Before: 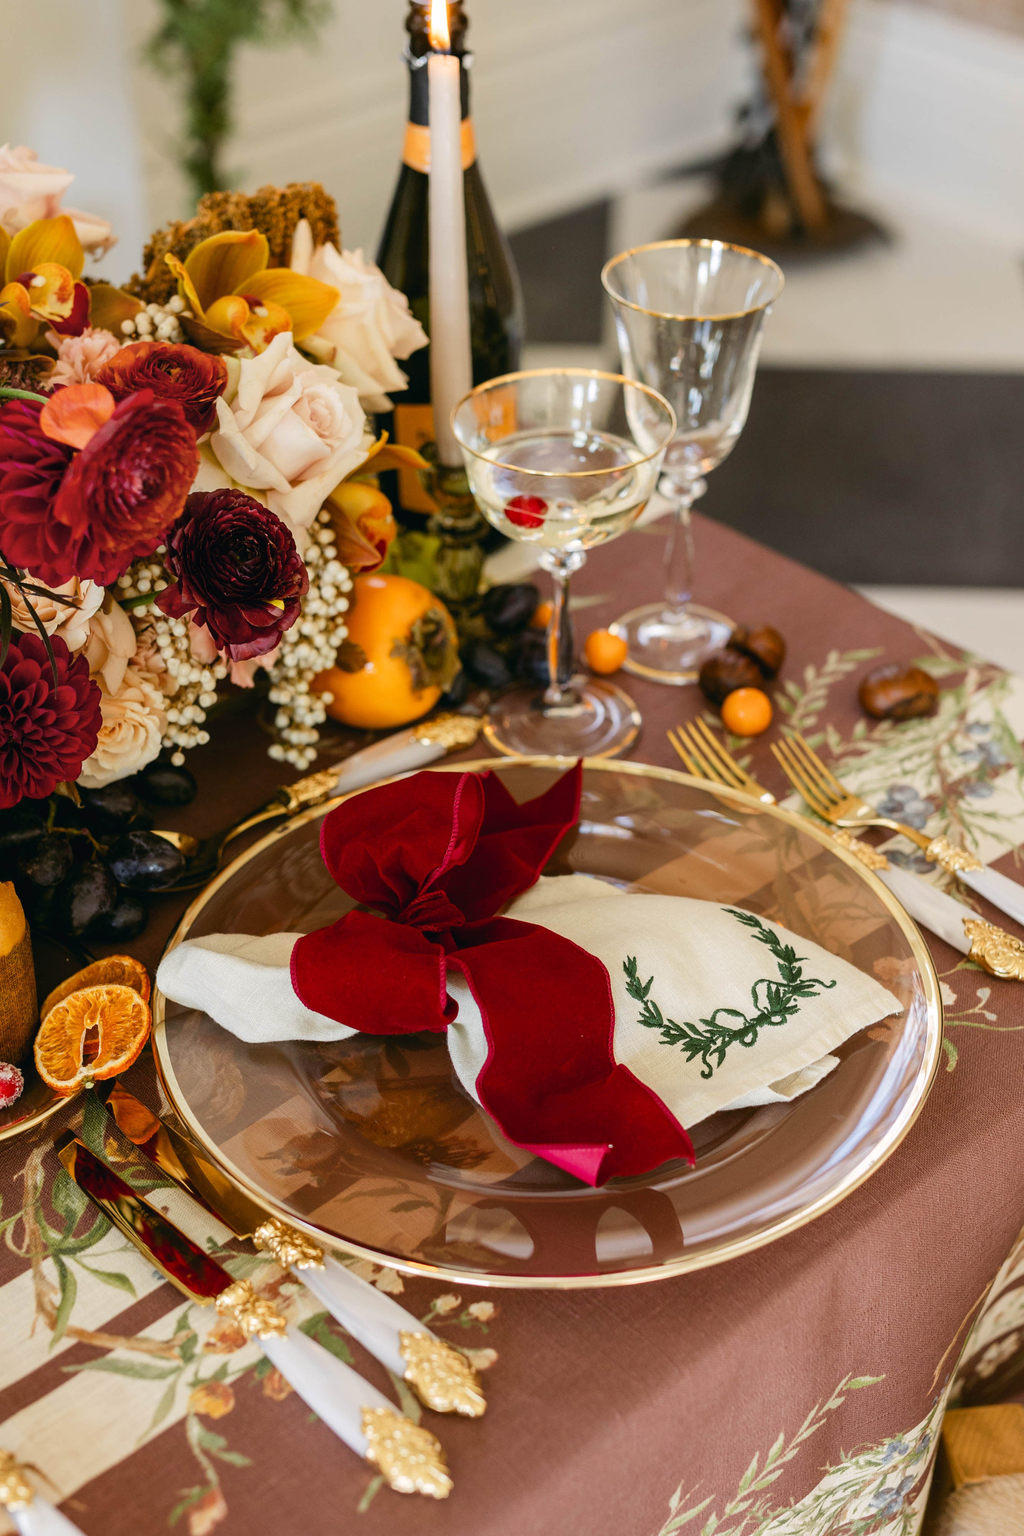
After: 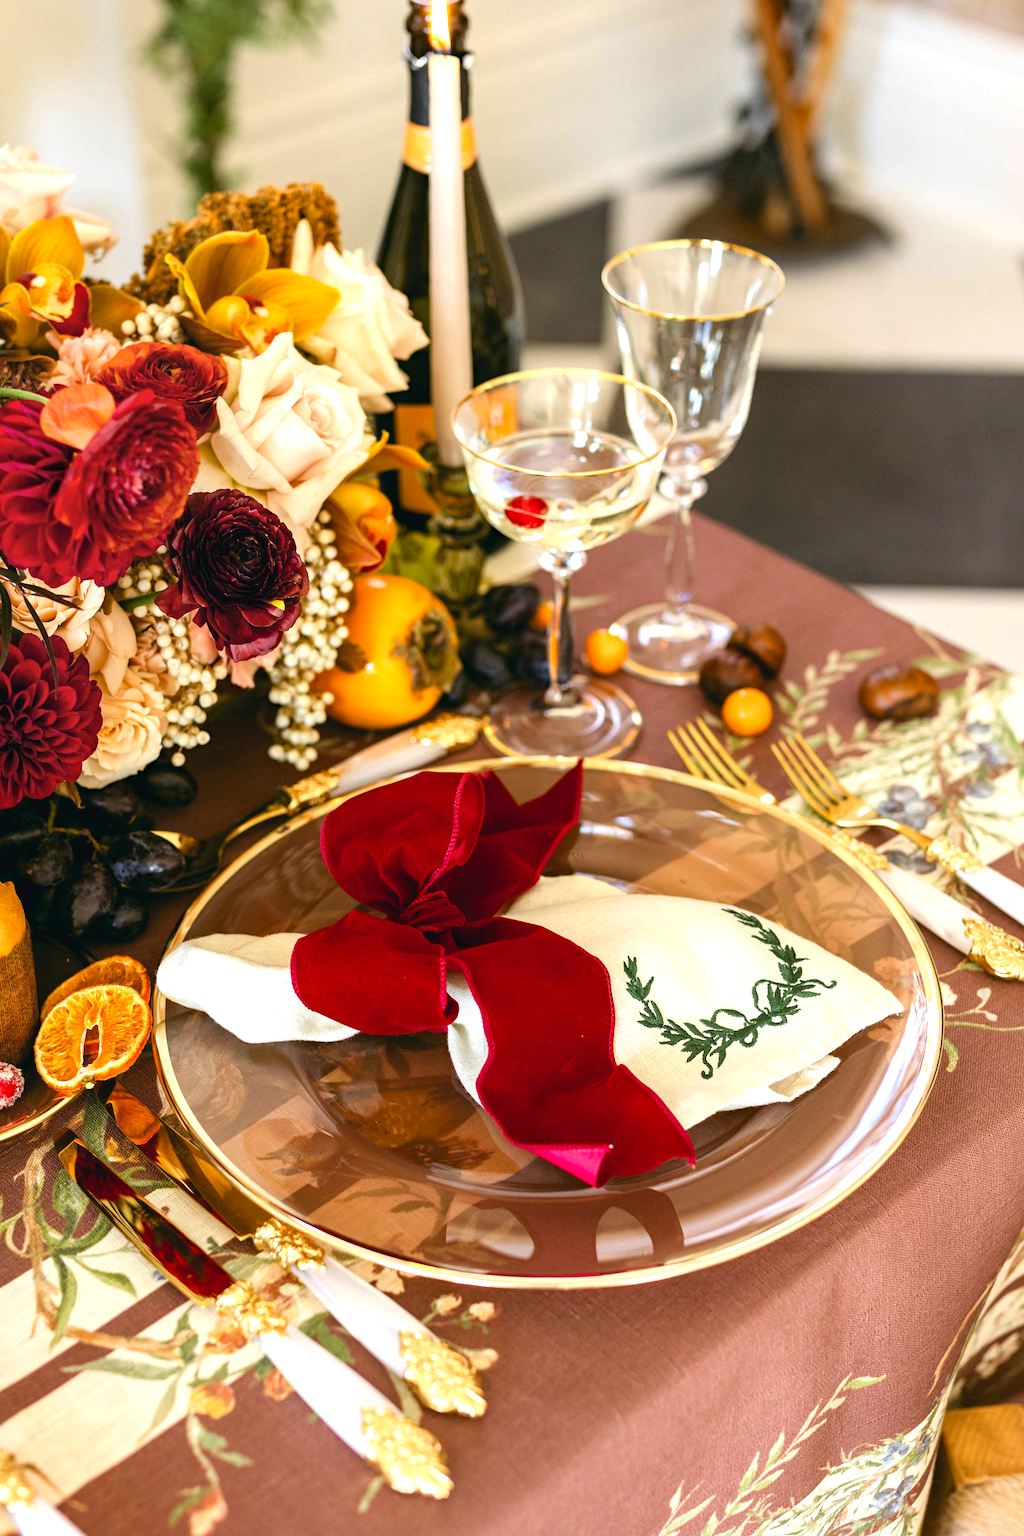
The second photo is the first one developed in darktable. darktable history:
haze removal: compatibility mode true, adaptive false
exposure: exposure 0.766 EV, compensate highlight preservation false
